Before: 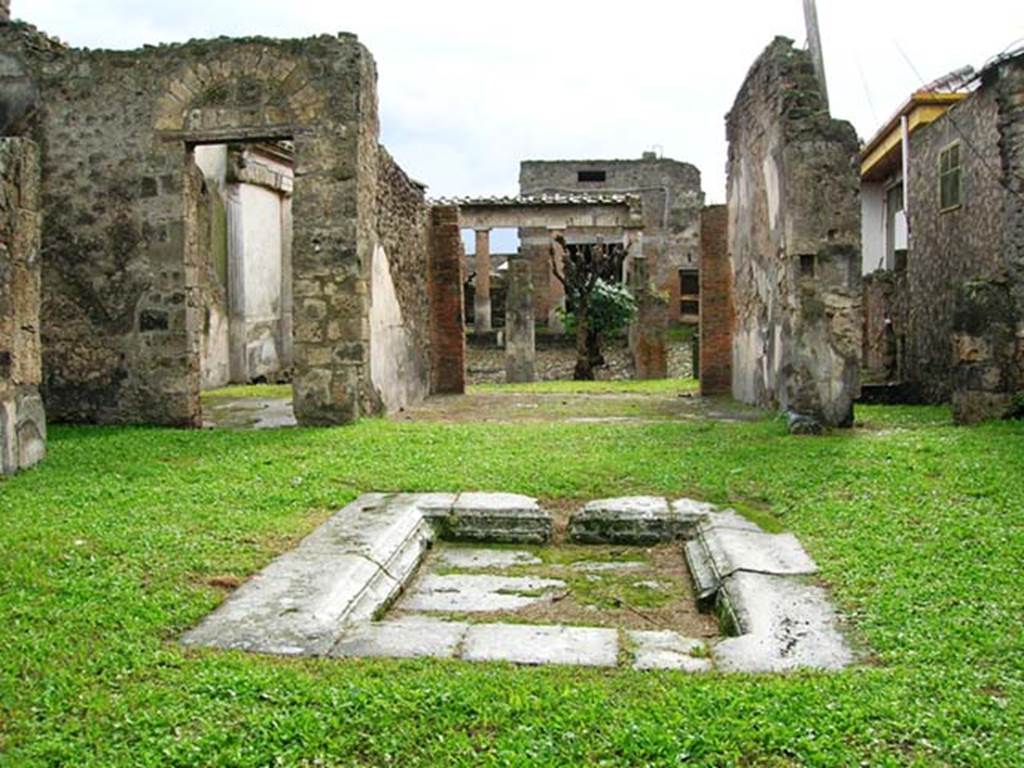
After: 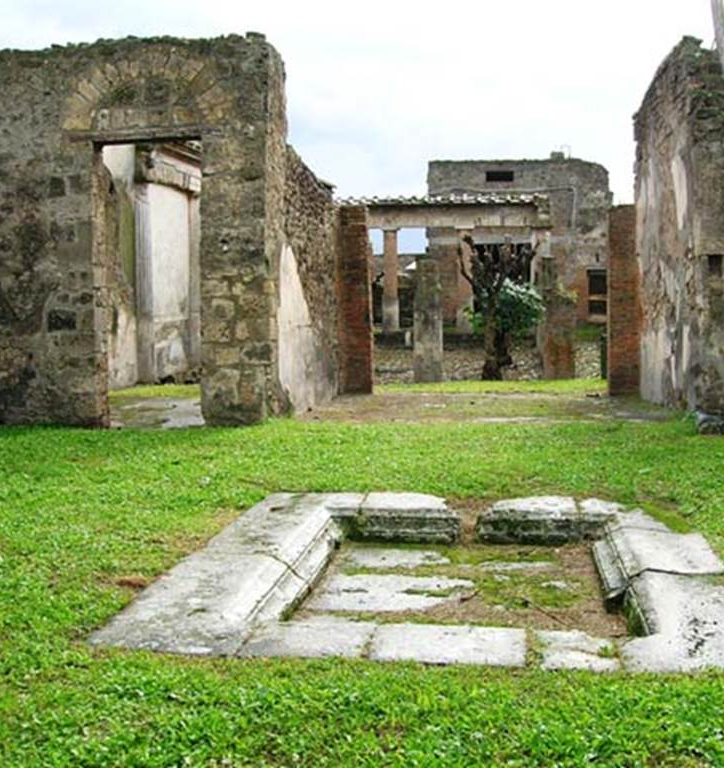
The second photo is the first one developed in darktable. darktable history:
crop and rotate: left 9.066%, right 20.147%
